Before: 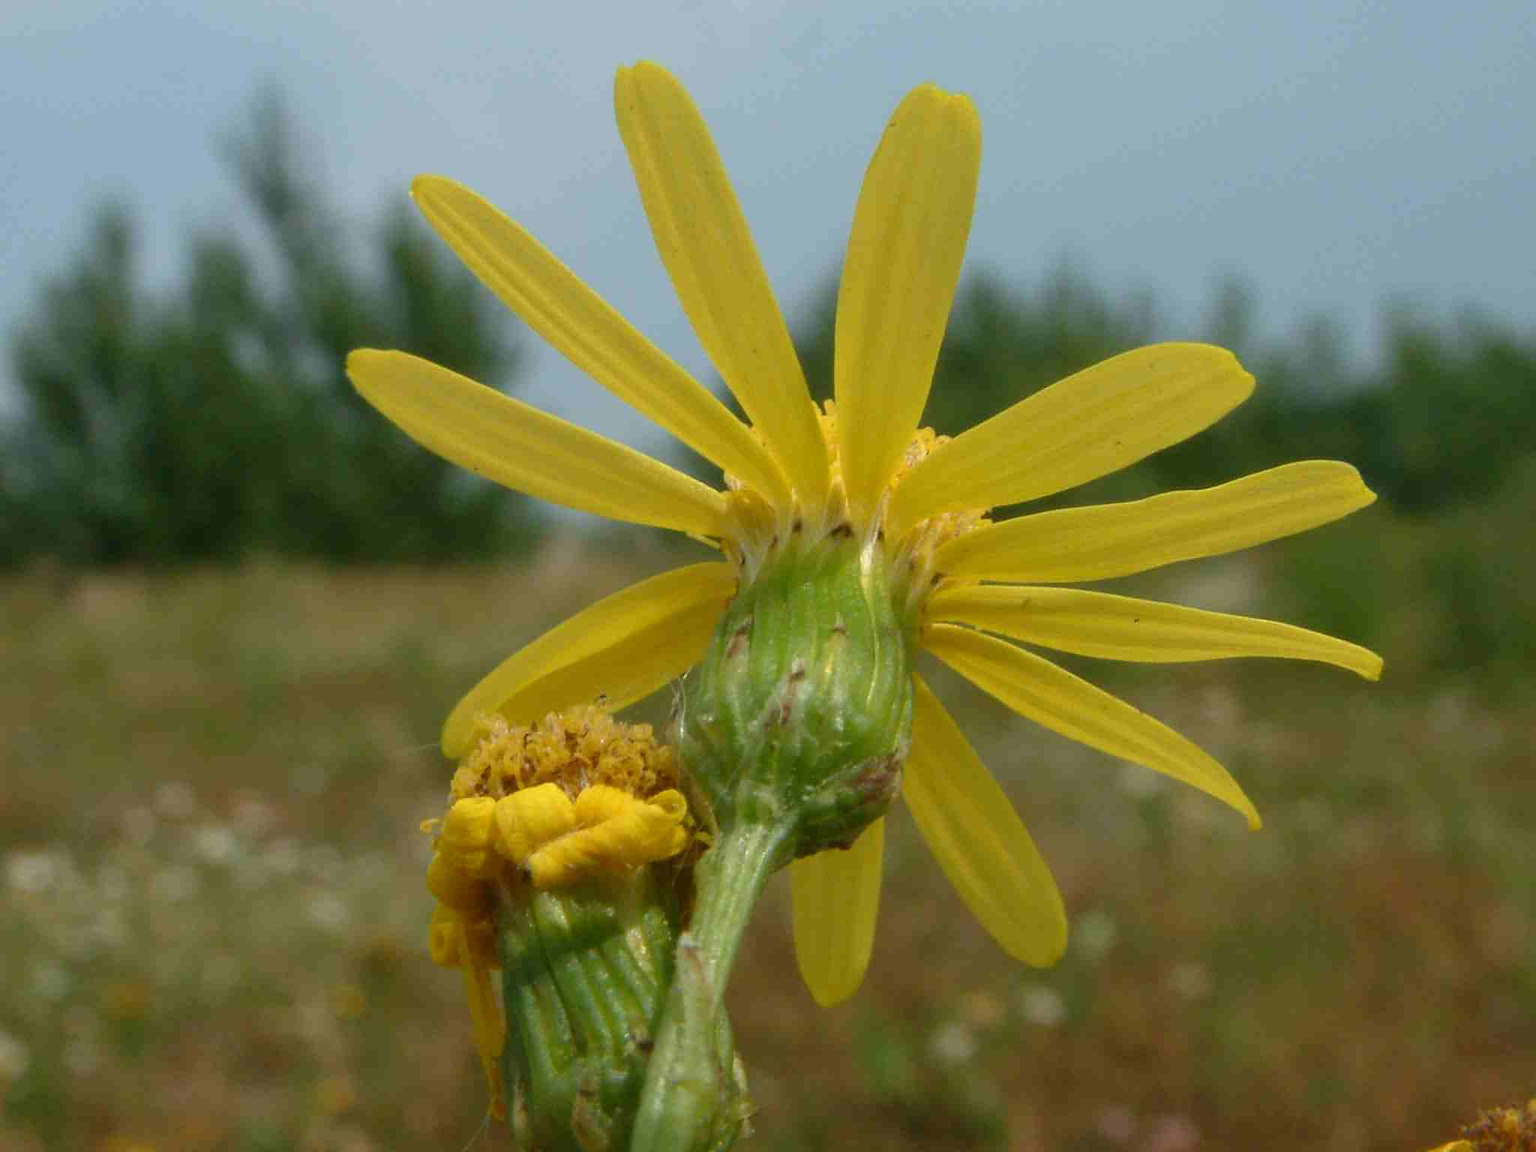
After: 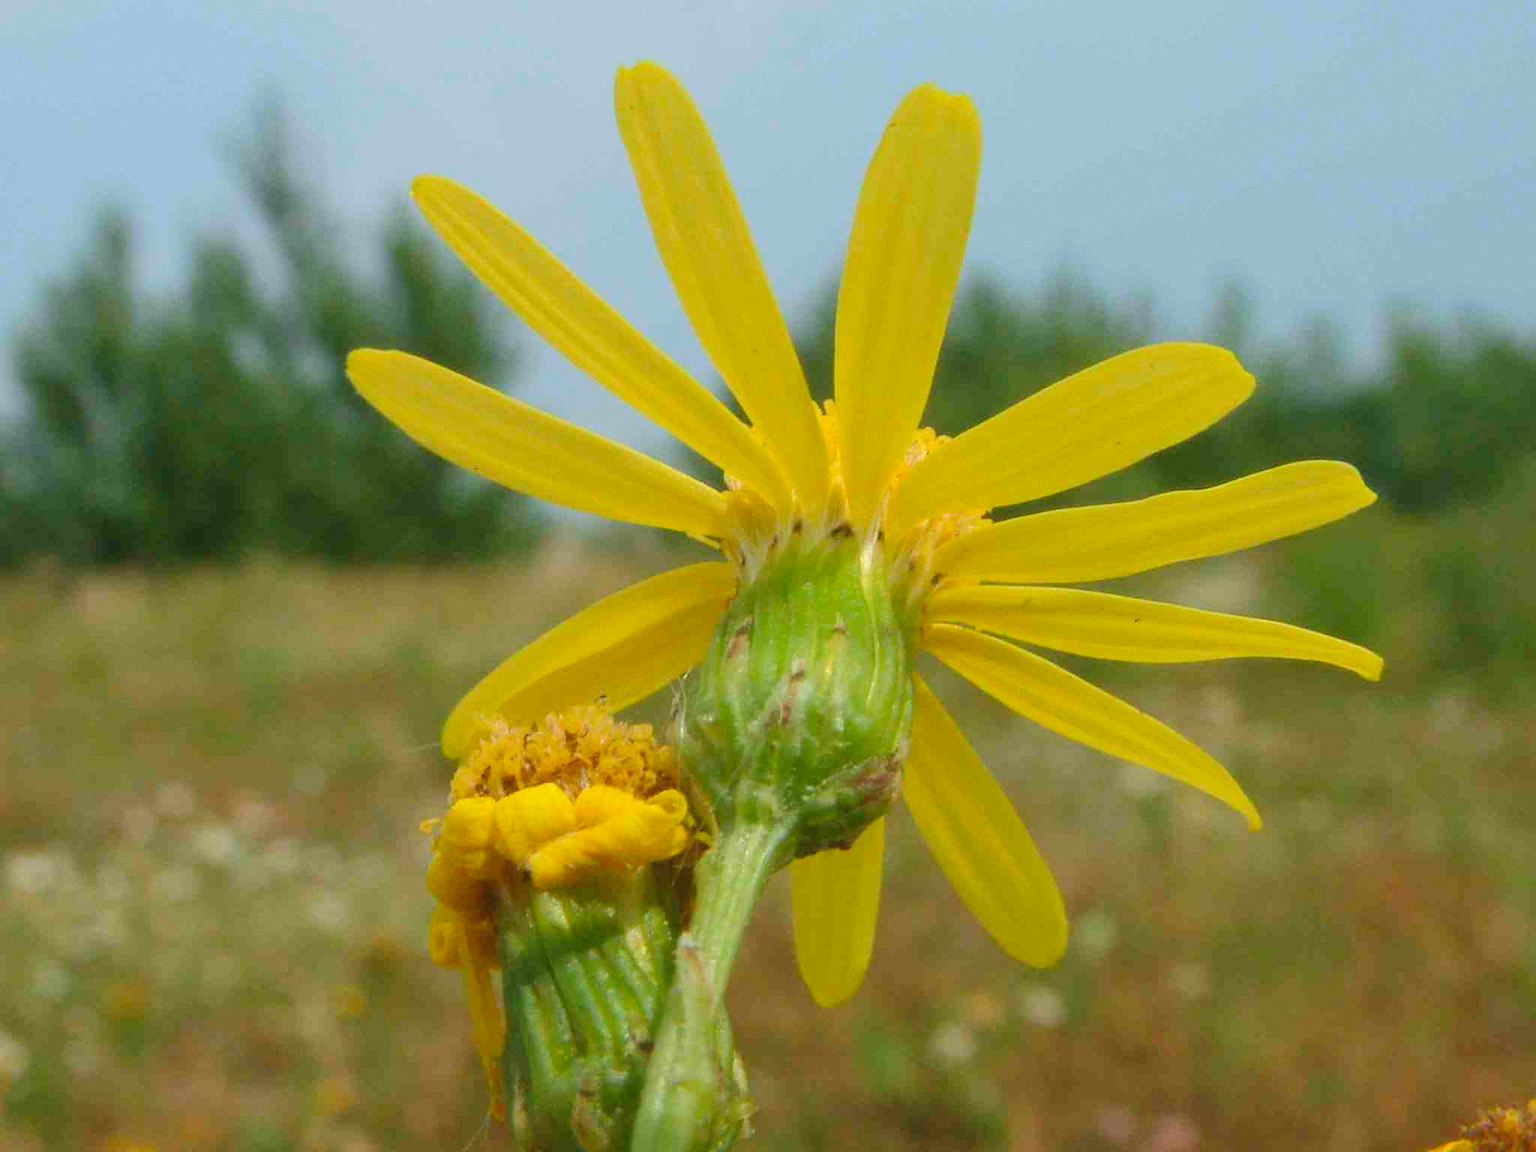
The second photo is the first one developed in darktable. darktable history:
grain: coarseness 14.57 ISO, strength 8.8%
contrast brightness saturation: brightness 0.09, saturation 0.19
base curve: curves: ch0 [(0, 0) (0.262, 0.32) (0.722, 0.705) (1, 1)]
